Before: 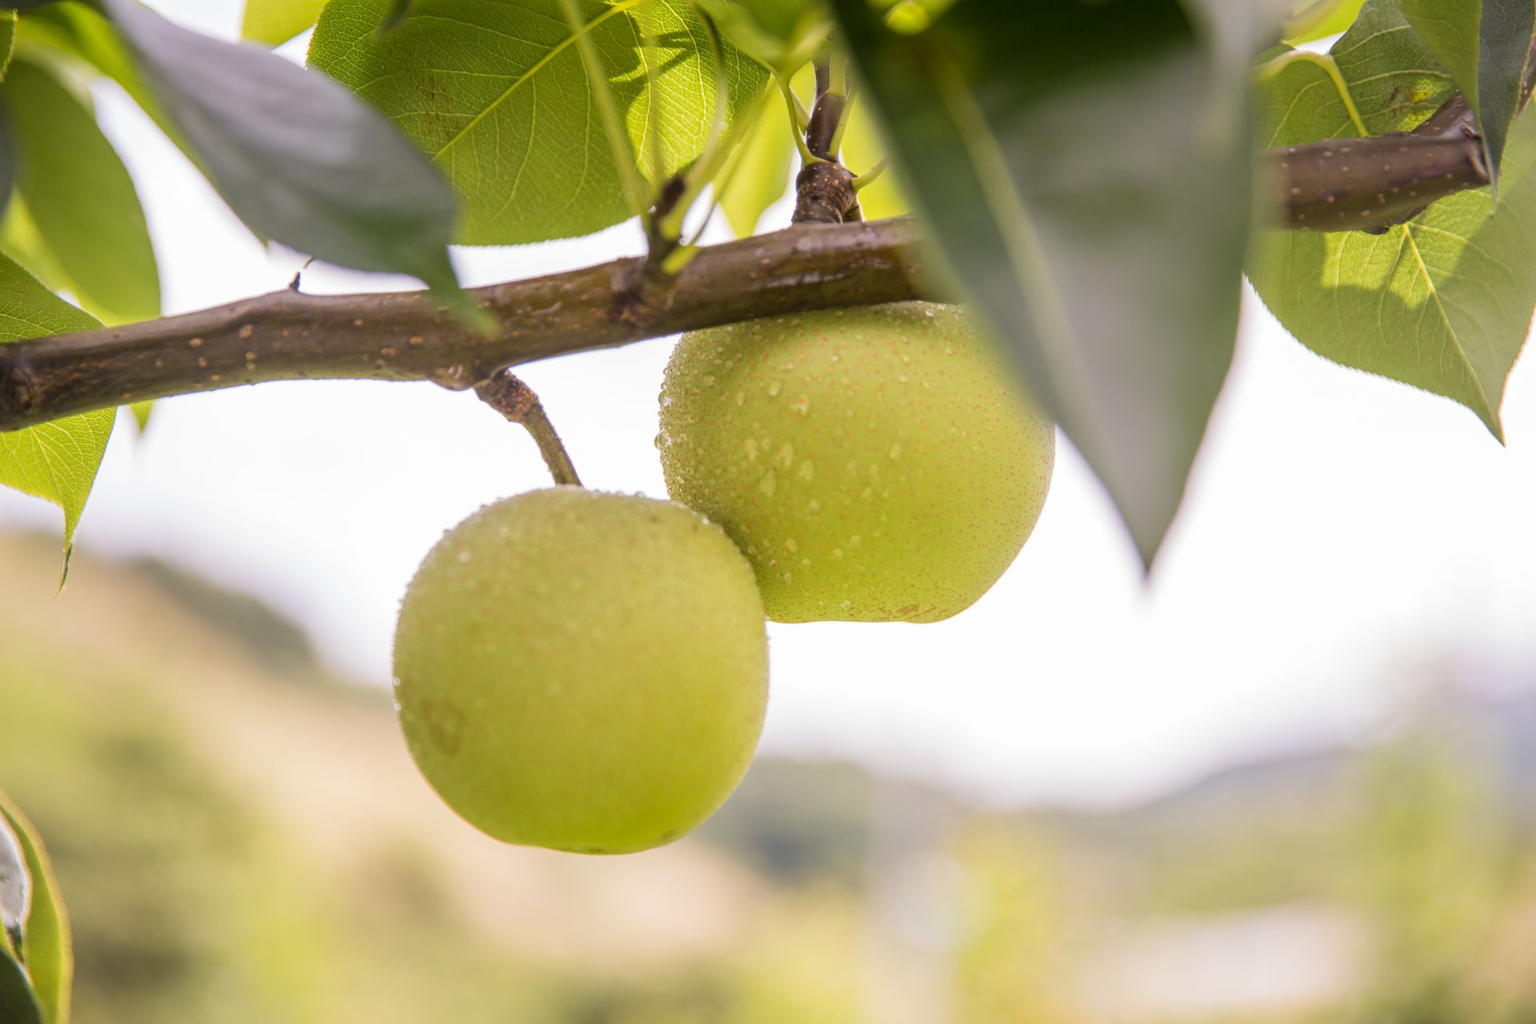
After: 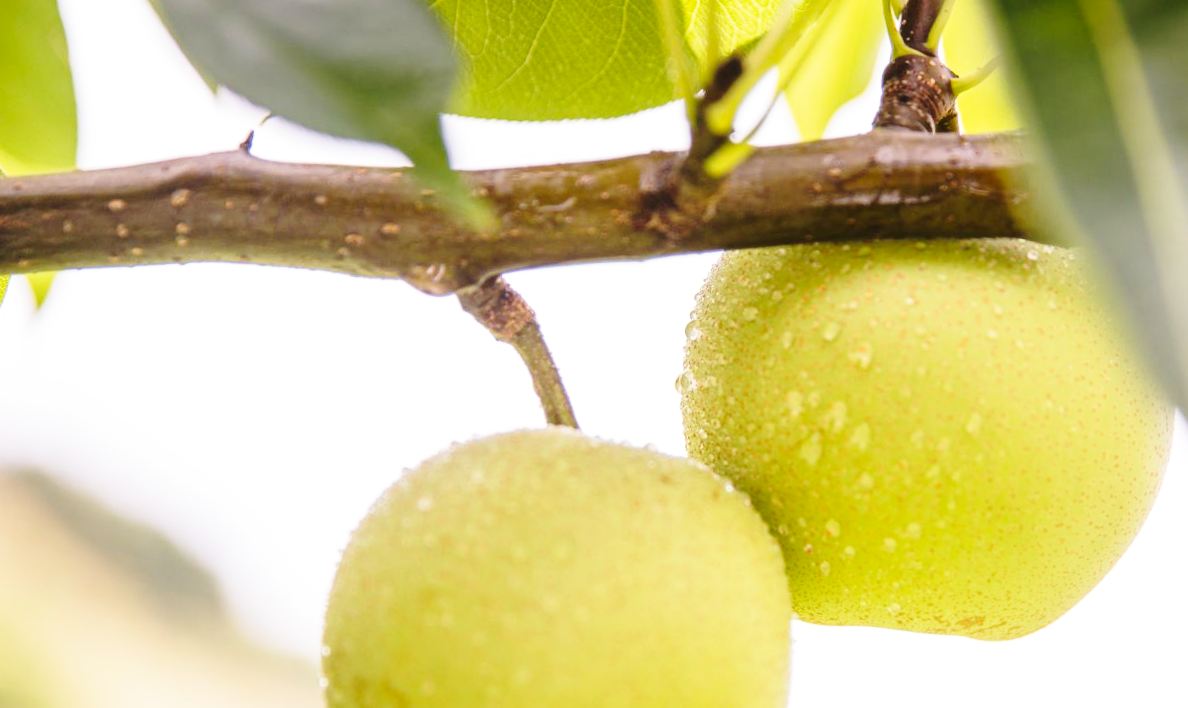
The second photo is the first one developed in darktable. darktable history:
base curve: curves: ch0 [(0, 0) (0.036, 0.037) (0.121, 0.228) (0.46, 0.76) (0.859, 0.983) (1, 1)], preserve colors none
crop and rotate: angle -5.45°, left 2.145%, top 6.976%, right 27.418%, bottom 30.017%
